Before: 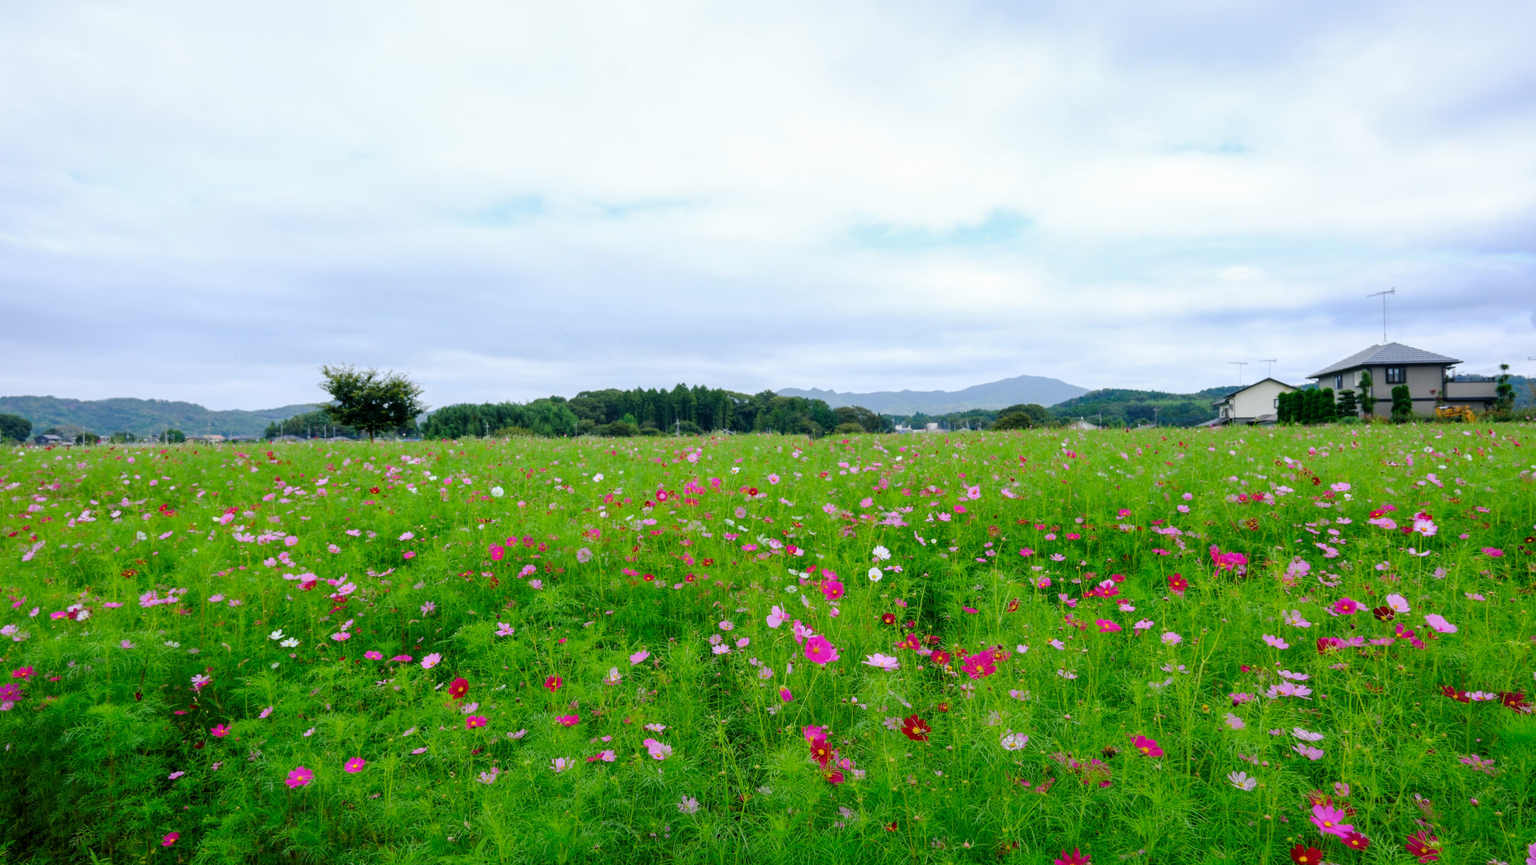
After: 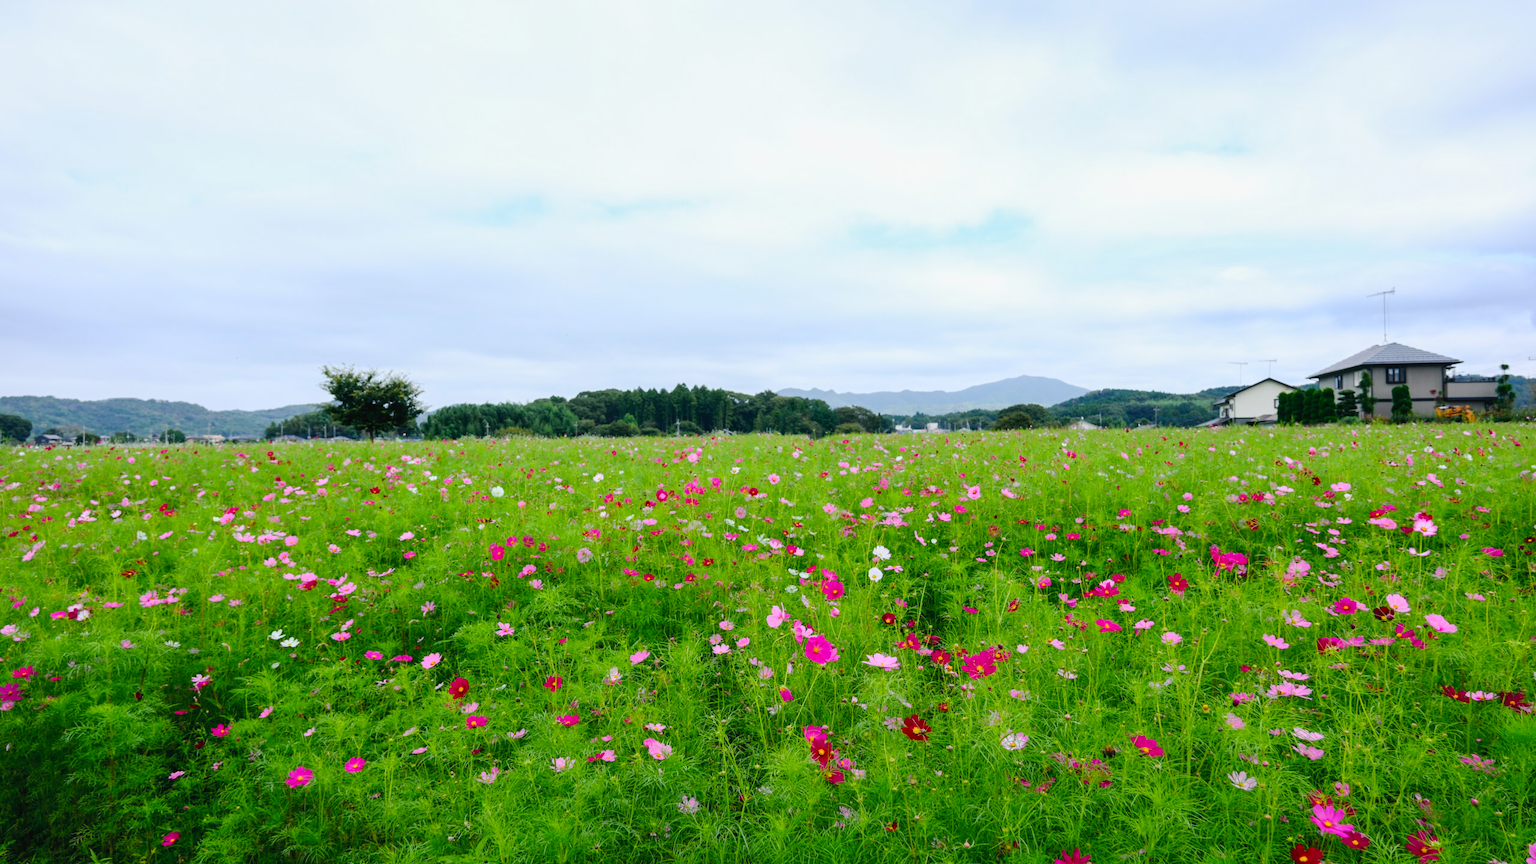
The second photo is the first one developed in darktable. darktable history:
tone curve: curves: ch0 [(0, 0.023) (0.217, 0.19) (0.754, 0.801) (1, 0.977)]; ch1 [(0, 0) (0.392, 0.398) (0.5, 0.5) (0.521, 0.529) (0.56, 0.592) (1, 1)]; ch2 [(0, 0) (0.5, 0.5) (0.579, 0.561) (0.65, 0.657) (1, 1)], color space Lab, independent channels, preserve colors none
